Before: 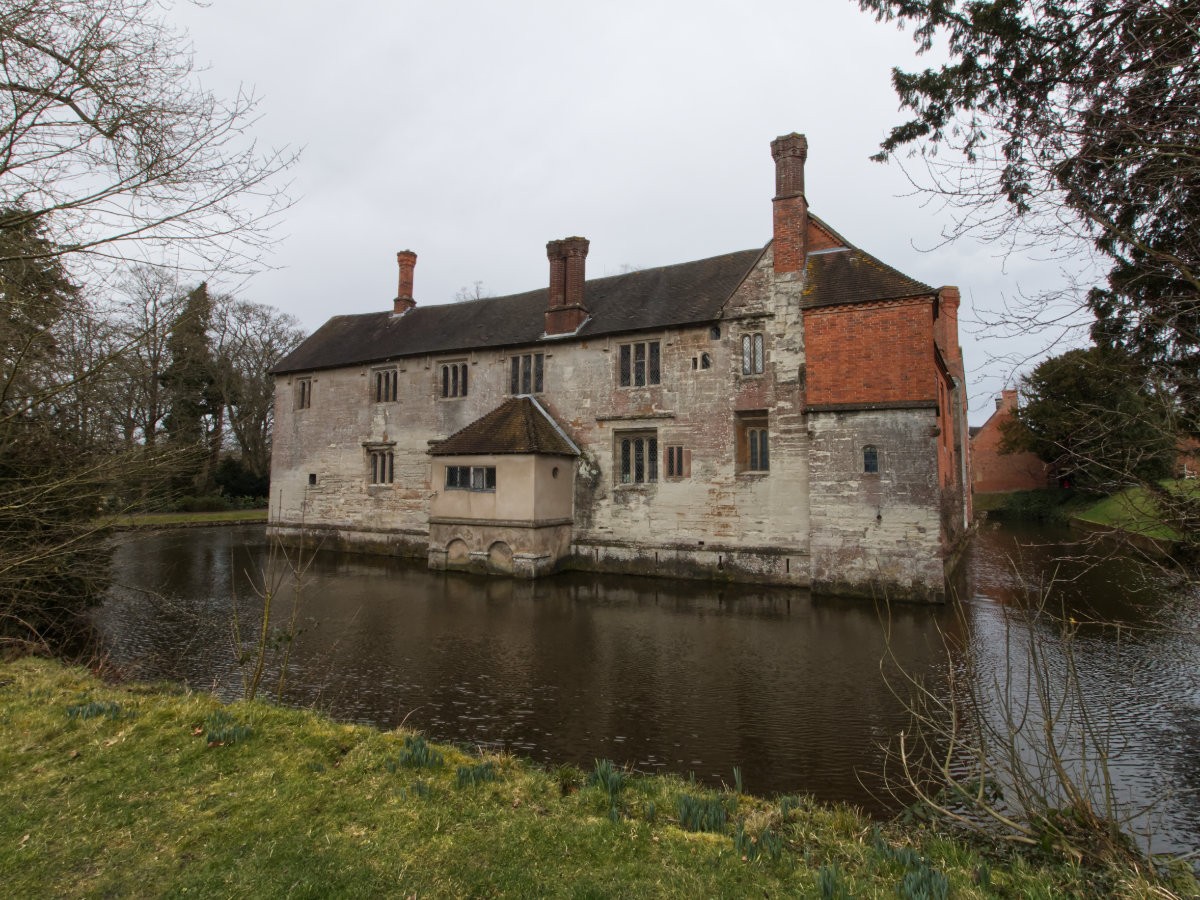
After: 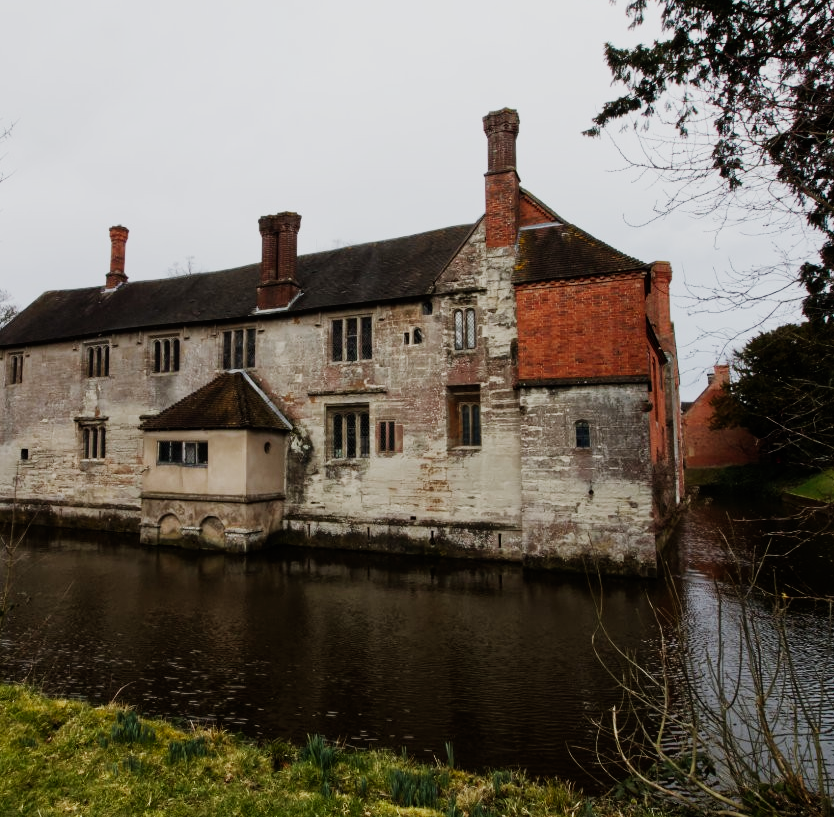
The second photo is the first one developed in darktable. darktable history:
crop and rotate: left 24.034%, top 2.838%, right 6.406%, bottom 6.299%
sigmoid: contrast 1.8, skew -0.2, preserve hue 0%, red attenuation 0.1, red rotation 0.035, green attenuation 0.1, green rotation -0.017, blue attenuation 0.15, blue rotation -0.052, base primaries Rec2020
